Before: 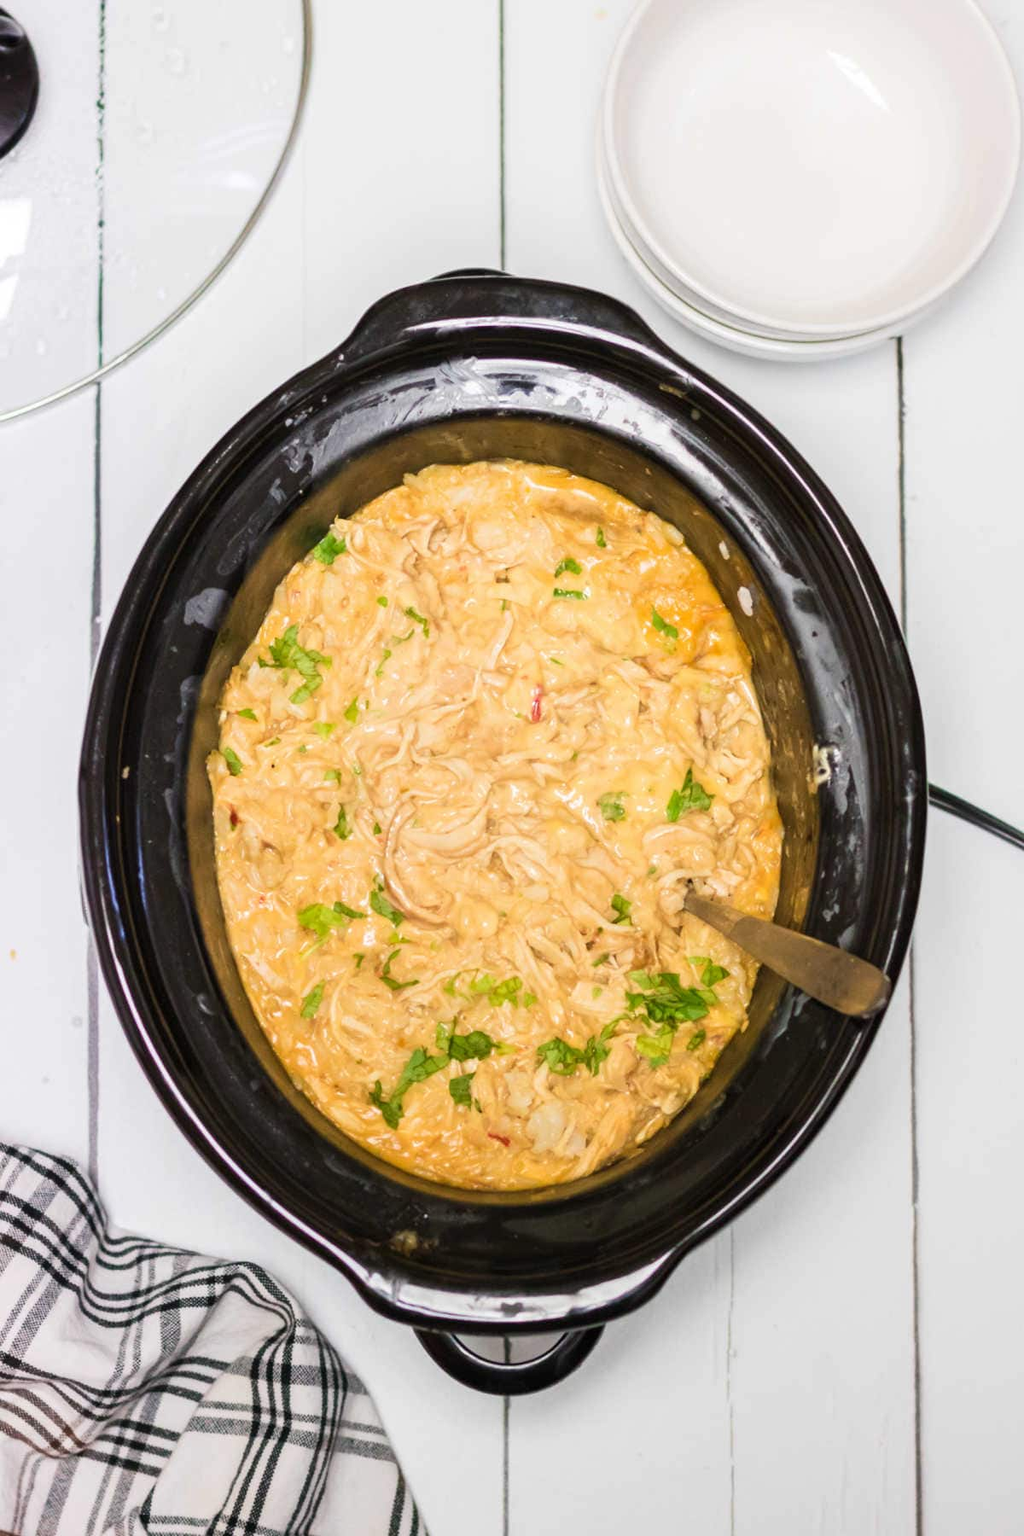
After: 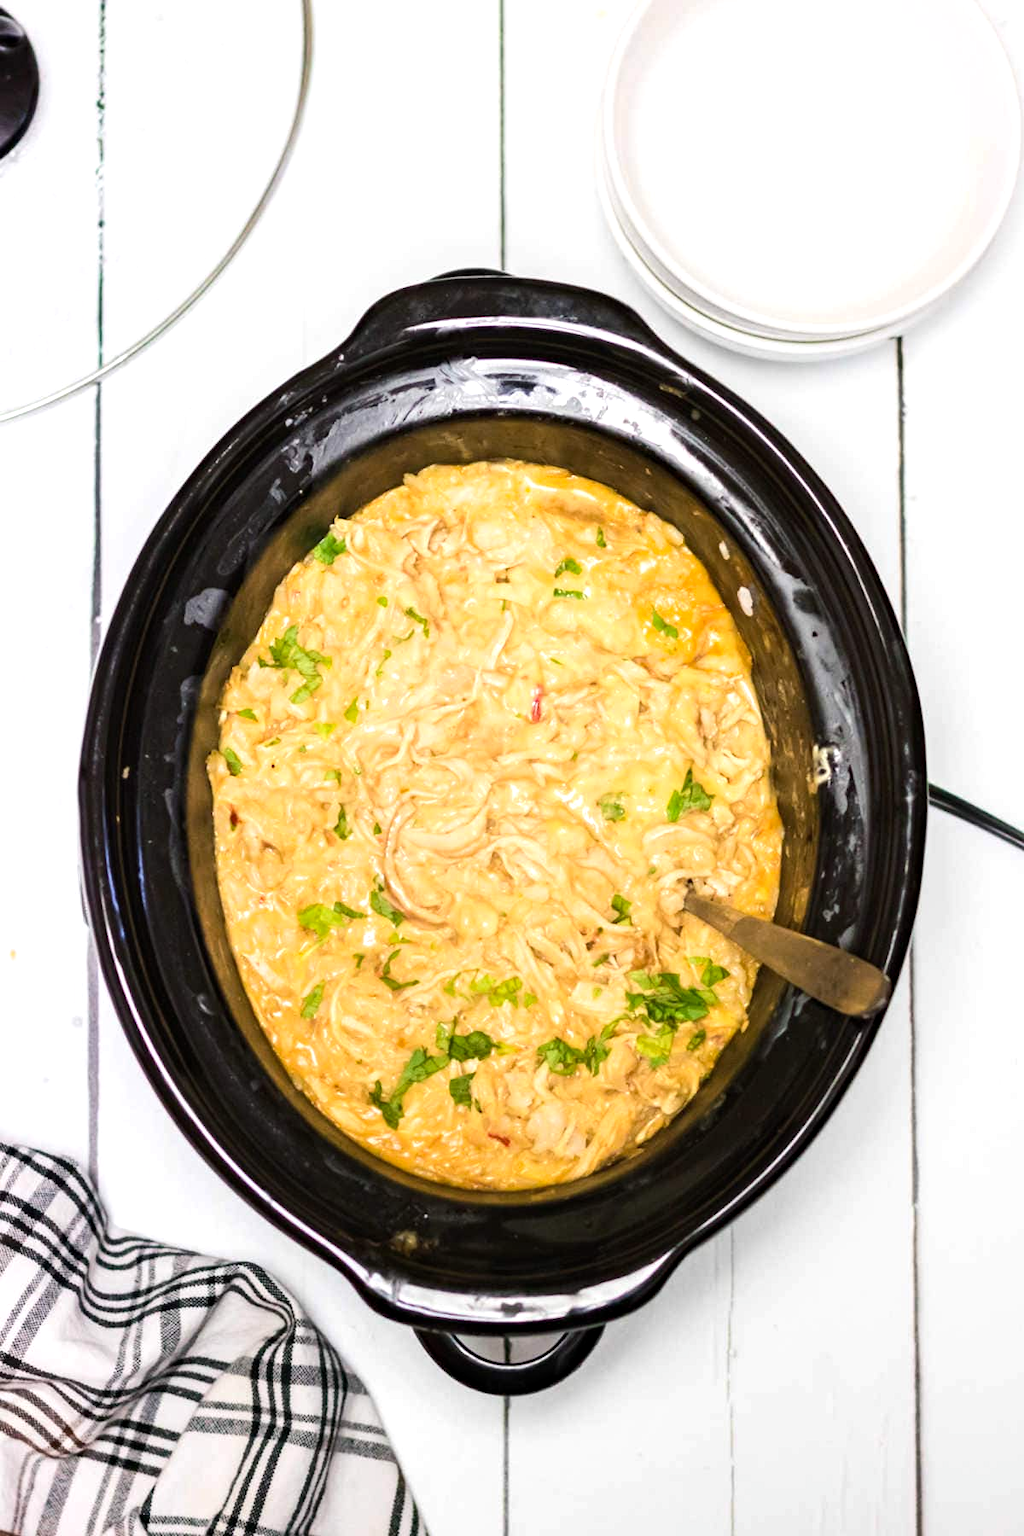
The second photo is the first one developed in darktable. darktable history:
tone equalizer: -8 EV -0.417 EV, -7 EV -0.389 EV, -6 EV -0.333 EV, -5 EV -0.222 EV, -3 EV 0.222 EV, -2 EV 0.333 EV, -1 EV 0.389 EV, +0 EV 0.417 EV, edges refinement/feathering 500, mask exposure compensation -1.57 EV, preserve details no
haze removal: compatibility mode true, adaptive false
